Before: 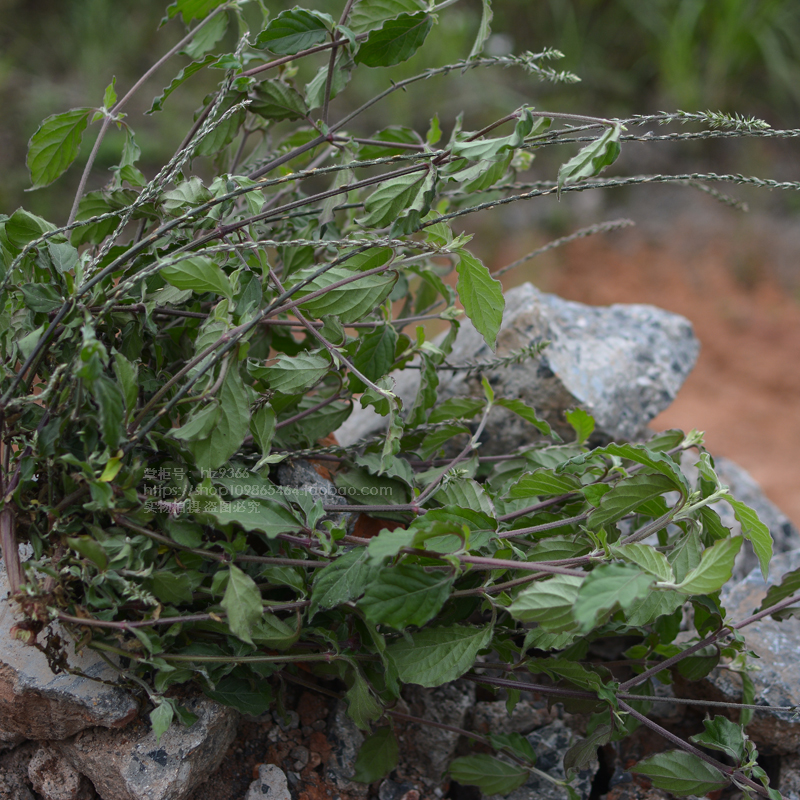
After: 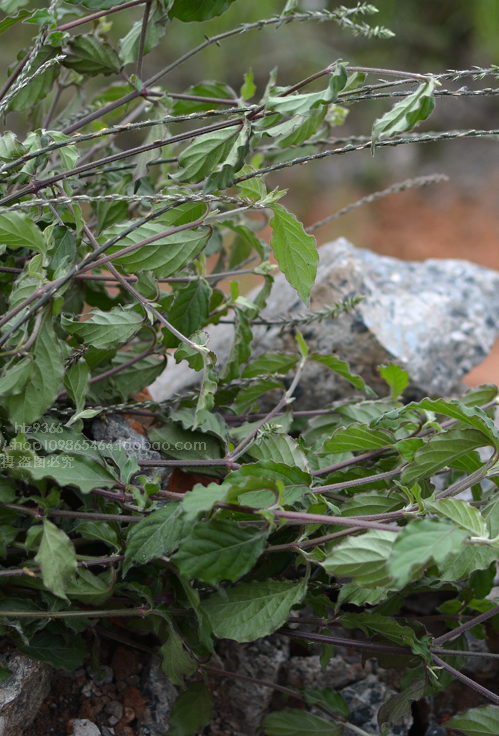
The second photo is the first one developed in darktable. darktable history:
tone equalizer: -8 EV -0.386 EV, -7 EV -0.421 EV, -6 EV -0.367 EV, -5 EV -0.257 EV, -3 EV 0.247 EV, -2 EV 0.326 EV, -1 EV 0.373 EV, +0 EV 0.427 EV
crop and rotate: left 23.308%, top 5.636%, right 14.201%, bottom 2.32%
exposure: exposure -0.022 EV, compensate exposure bias true, compensate highlight preservation false
